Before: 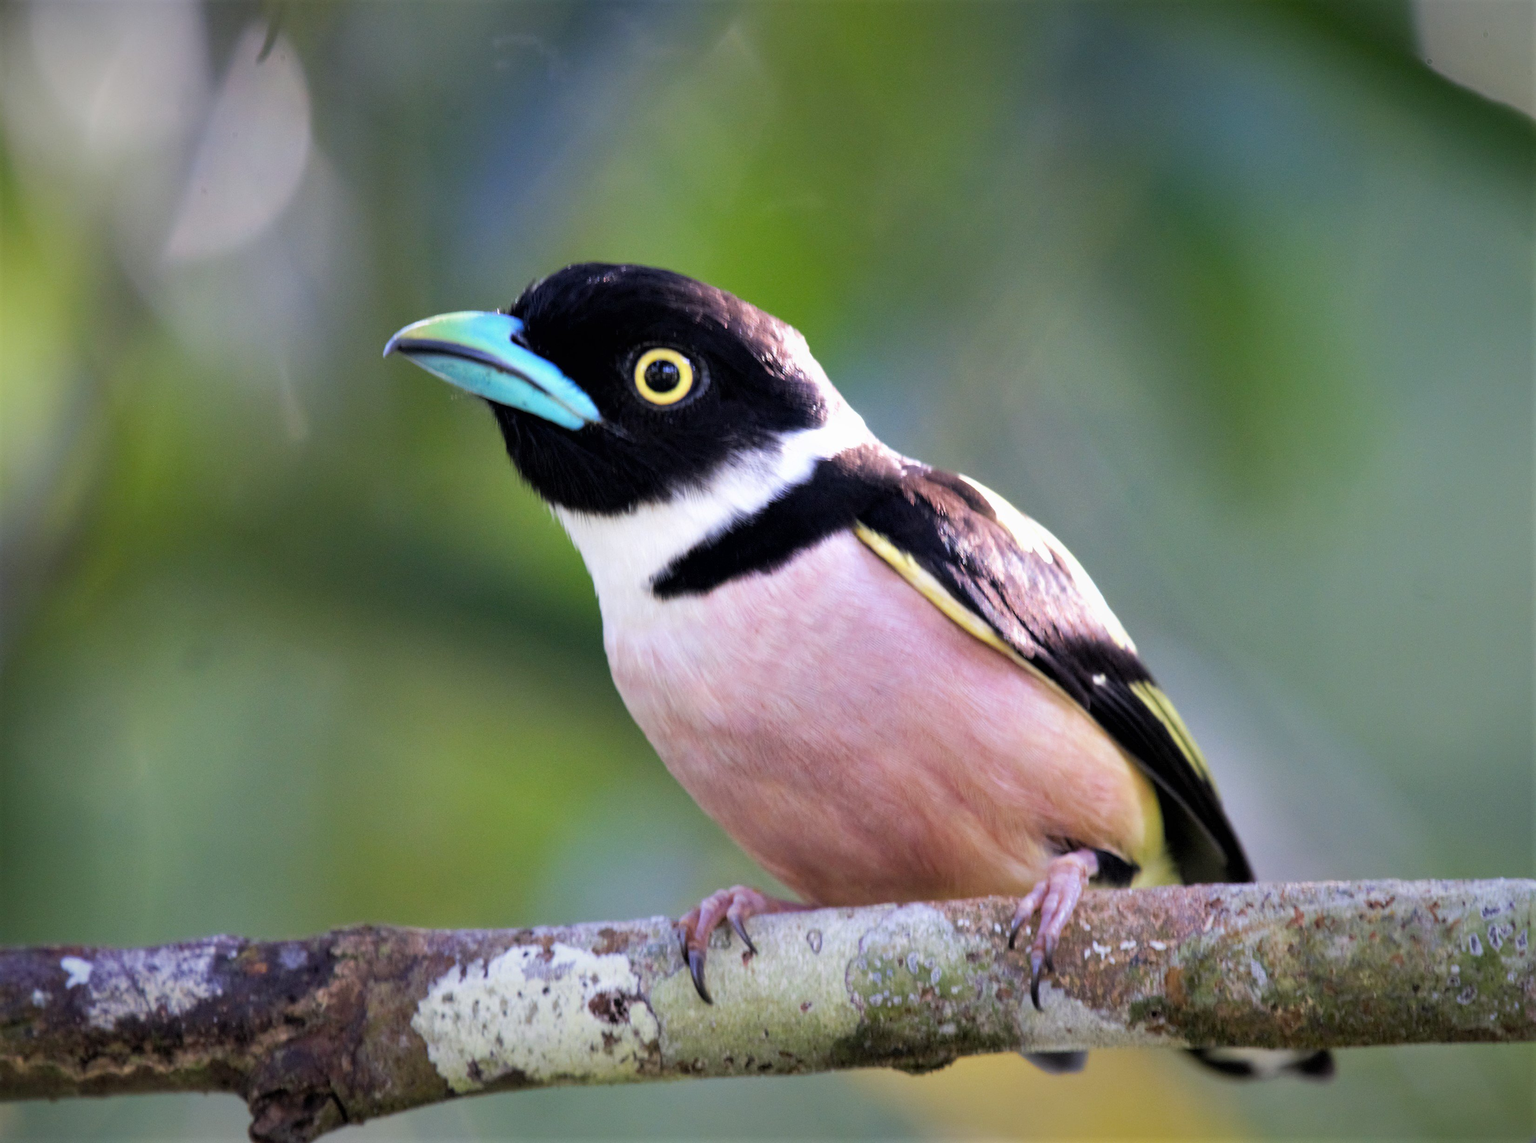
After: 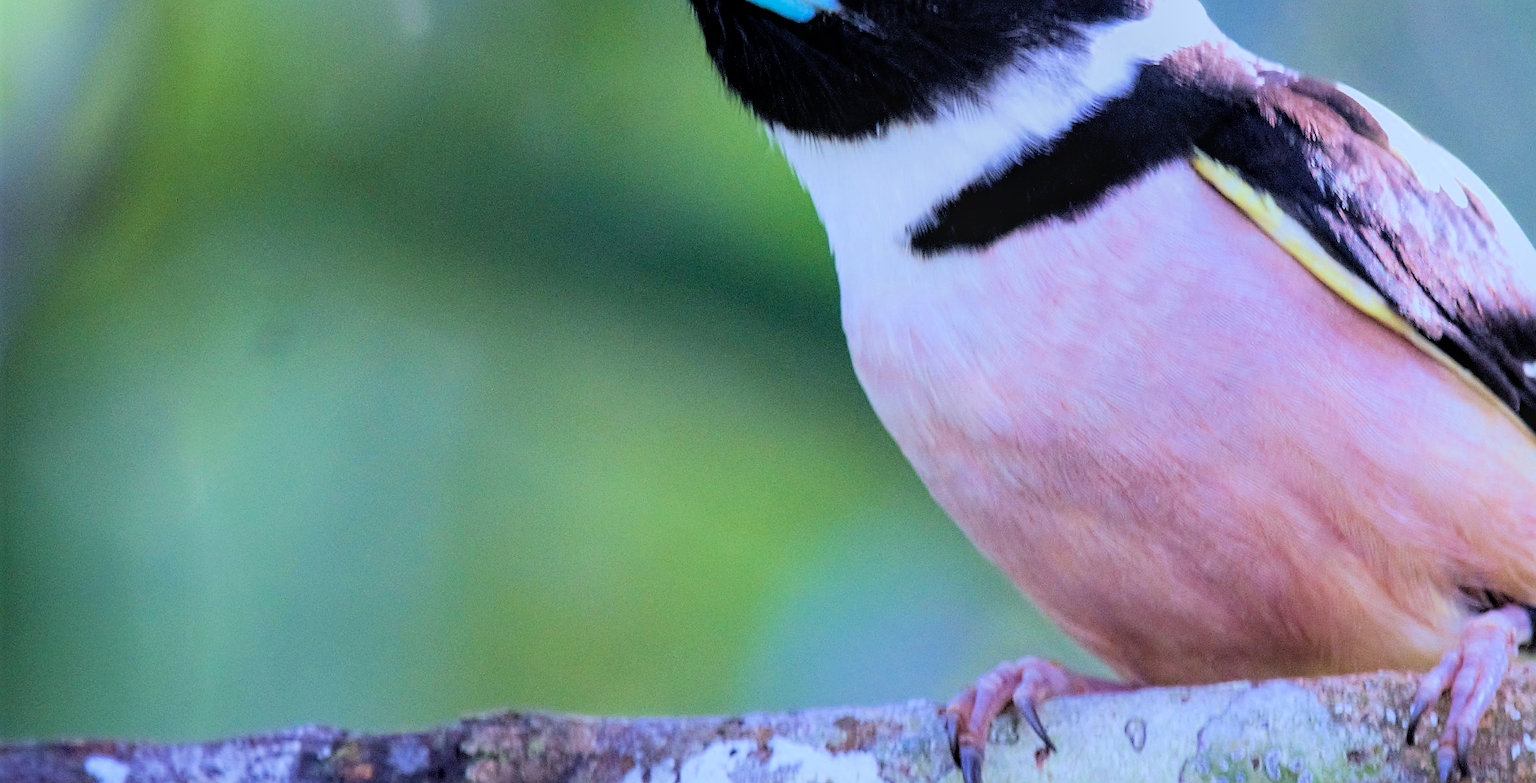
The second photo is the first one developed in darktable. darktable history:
sharpen: on, module defaults
velvia: strength 15.6%
local contrast: on, module defaults
exposure: exposure 0.61 EV, compensate highlight preservation false
crop: top 36.293%, right 28.257%, bottom 14.483%
filmic rgb: black relative exposure -7.65 EV, white relative exposure 4.56 EV, hardness 3.61, color science v6 (2022)
color calibration: illuminant custom, x 0.388, y 0.387, temperature 3819.45 K
